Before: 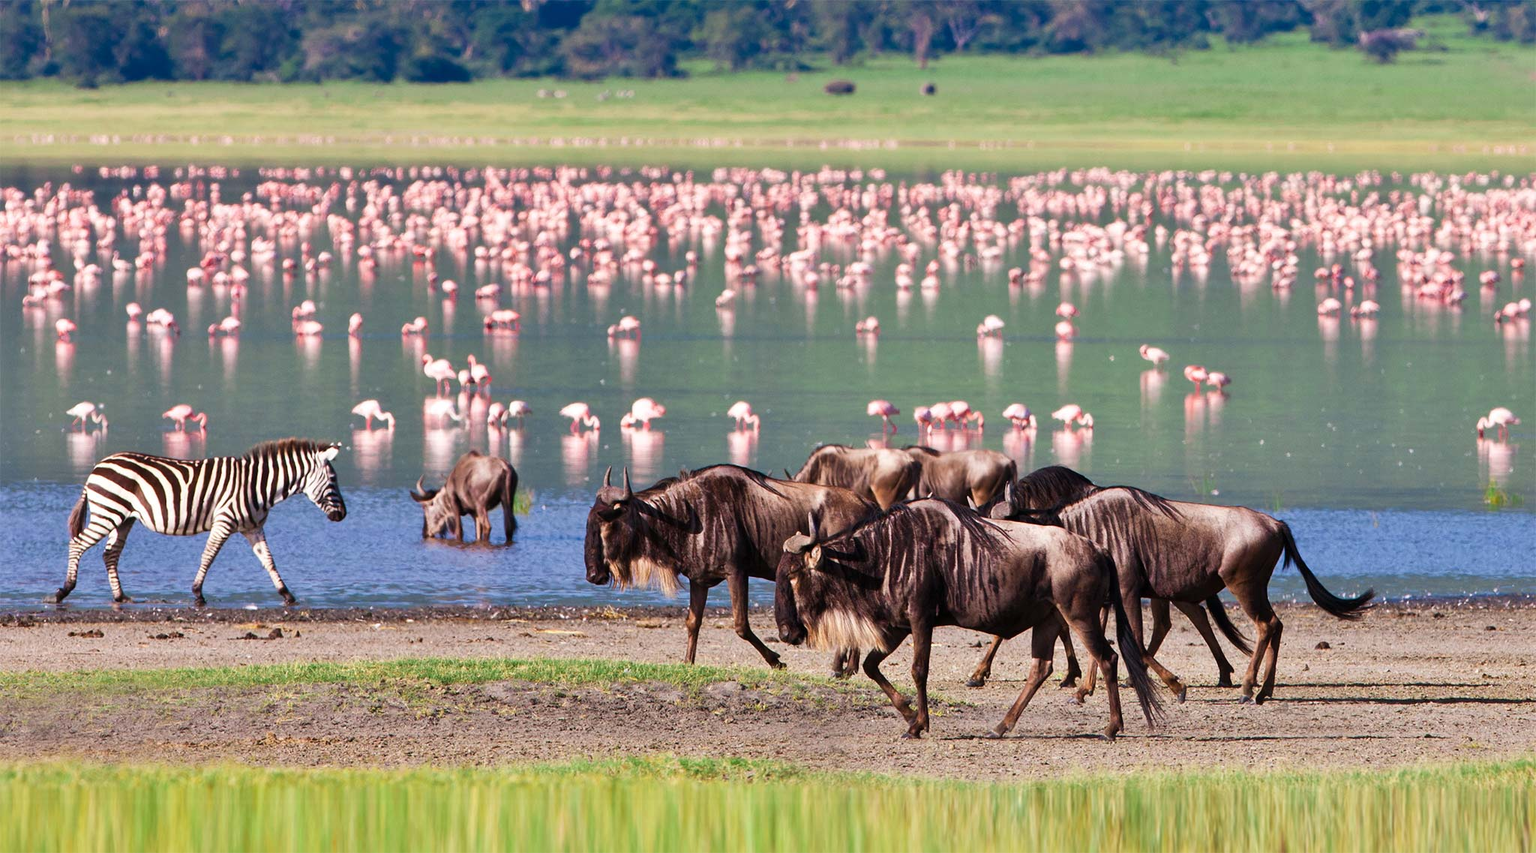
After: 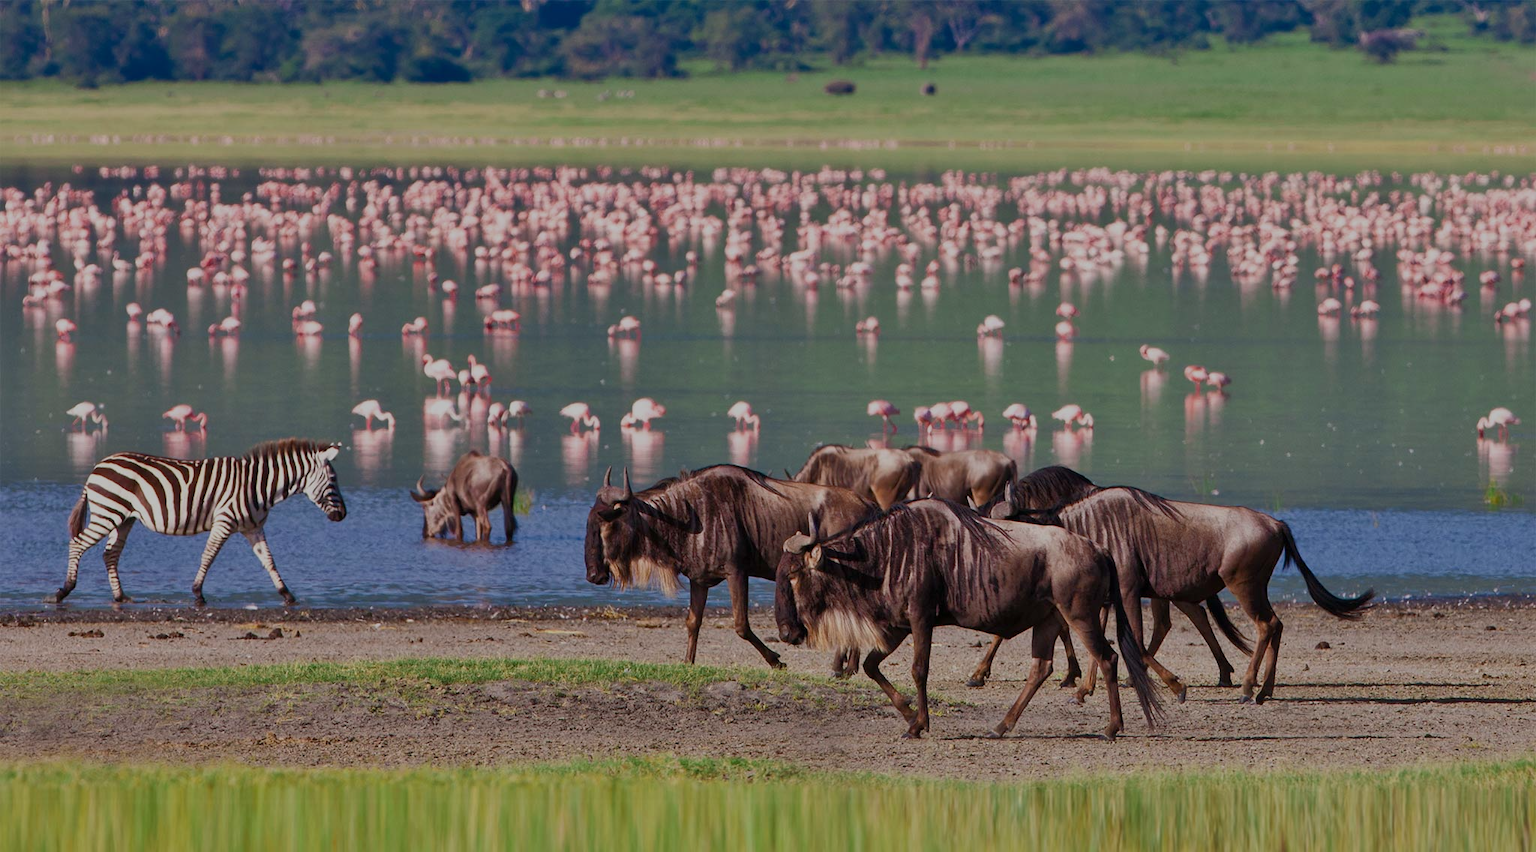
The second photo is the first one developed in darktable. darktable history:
tone equalizer: -8 EV -0.019 EV, -7 EV 0.043 EV, -6 EV -0.006 EV, -5 EV 0.006 EV, -4 EV -0.051 EV, -3 EV -0.229 EV, -2 EV -0.683 EV, -1 EV -0.975 EV, +0 EV -0.981 EV
